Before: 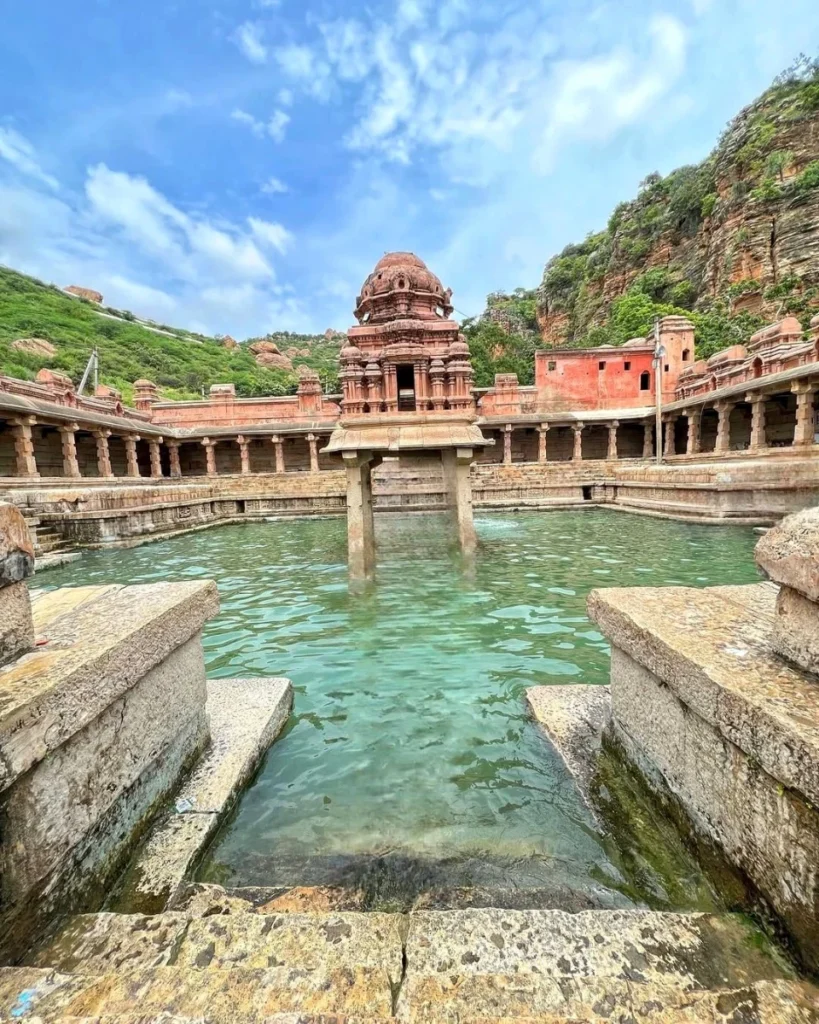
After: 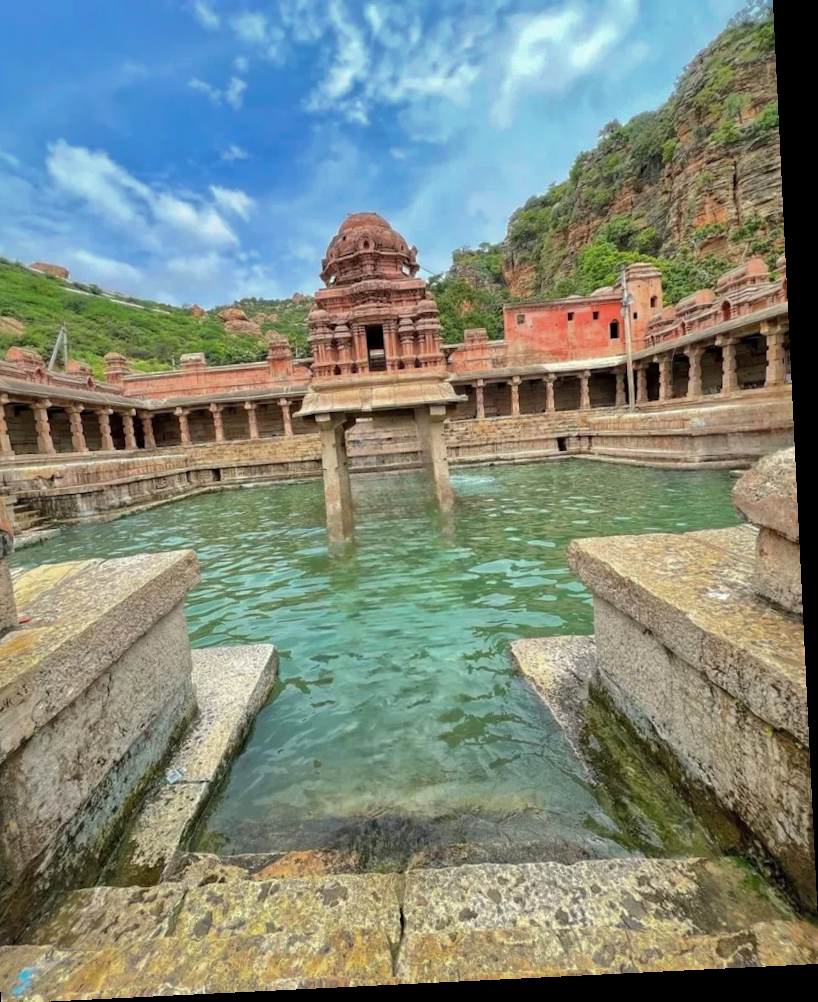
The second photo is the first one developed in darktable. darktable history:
crop and rotate: angle 2.8°, left 5.701%, top 5.684%
shadows and highlights: shadows 24.81, highlights -70.62
